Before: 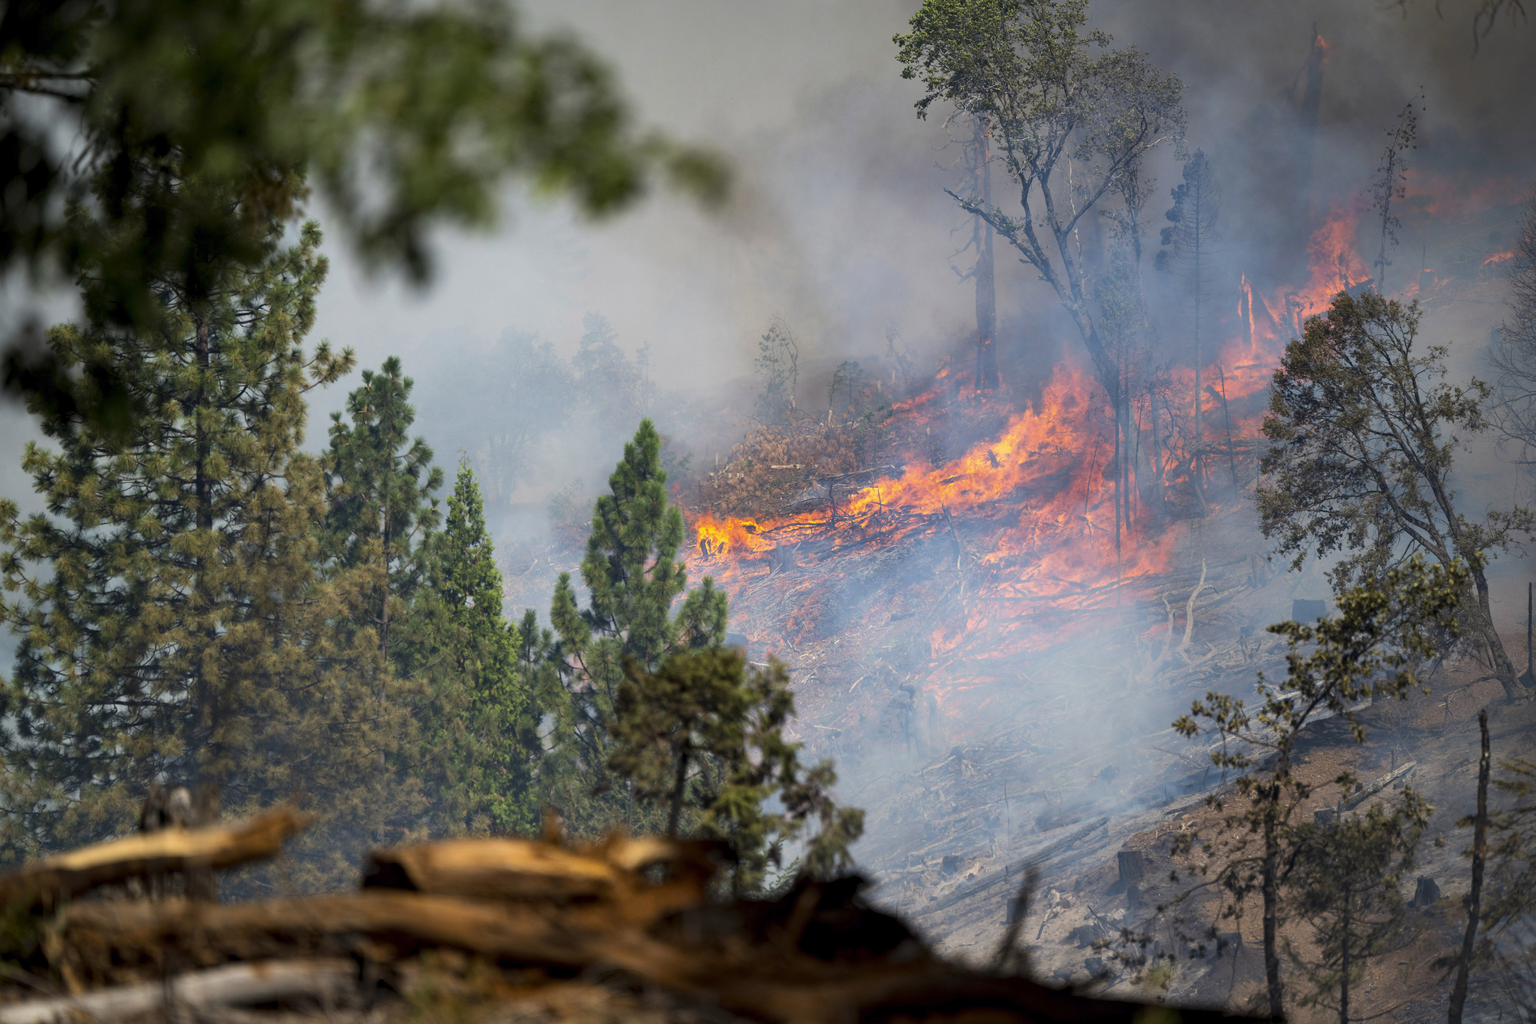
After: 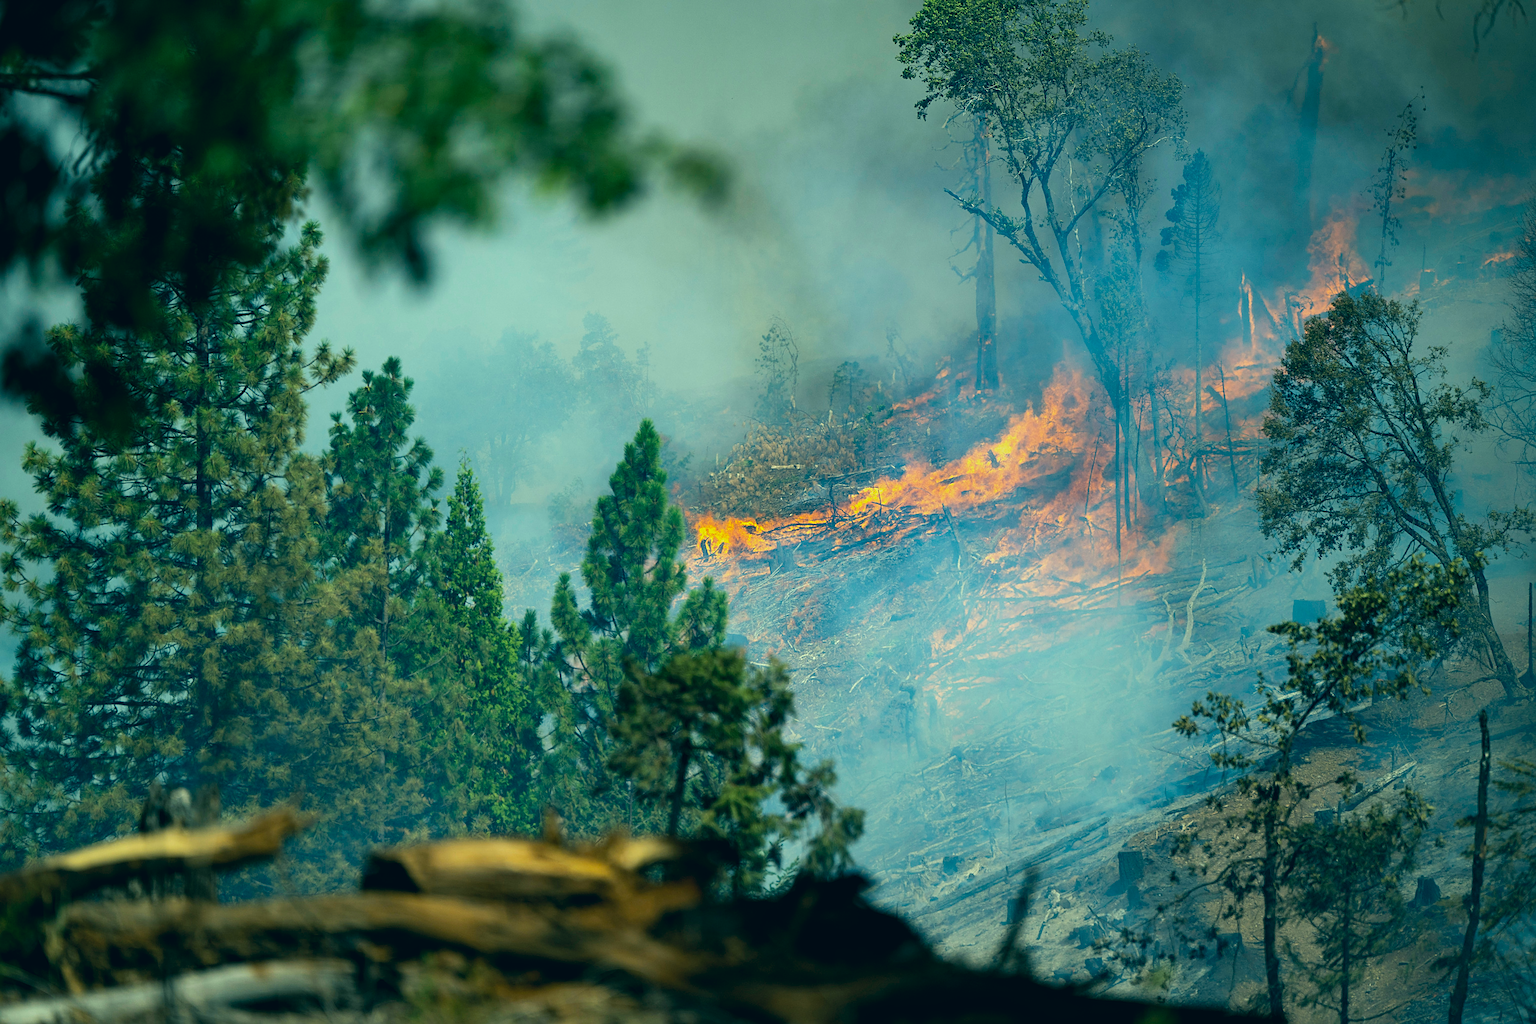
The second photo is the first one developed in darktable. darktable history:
color correction: highlights a* -19.96, highlights b* 9.8, shadows a* -19.72, shadows b* -10.85
sharpen: on, module defaults
